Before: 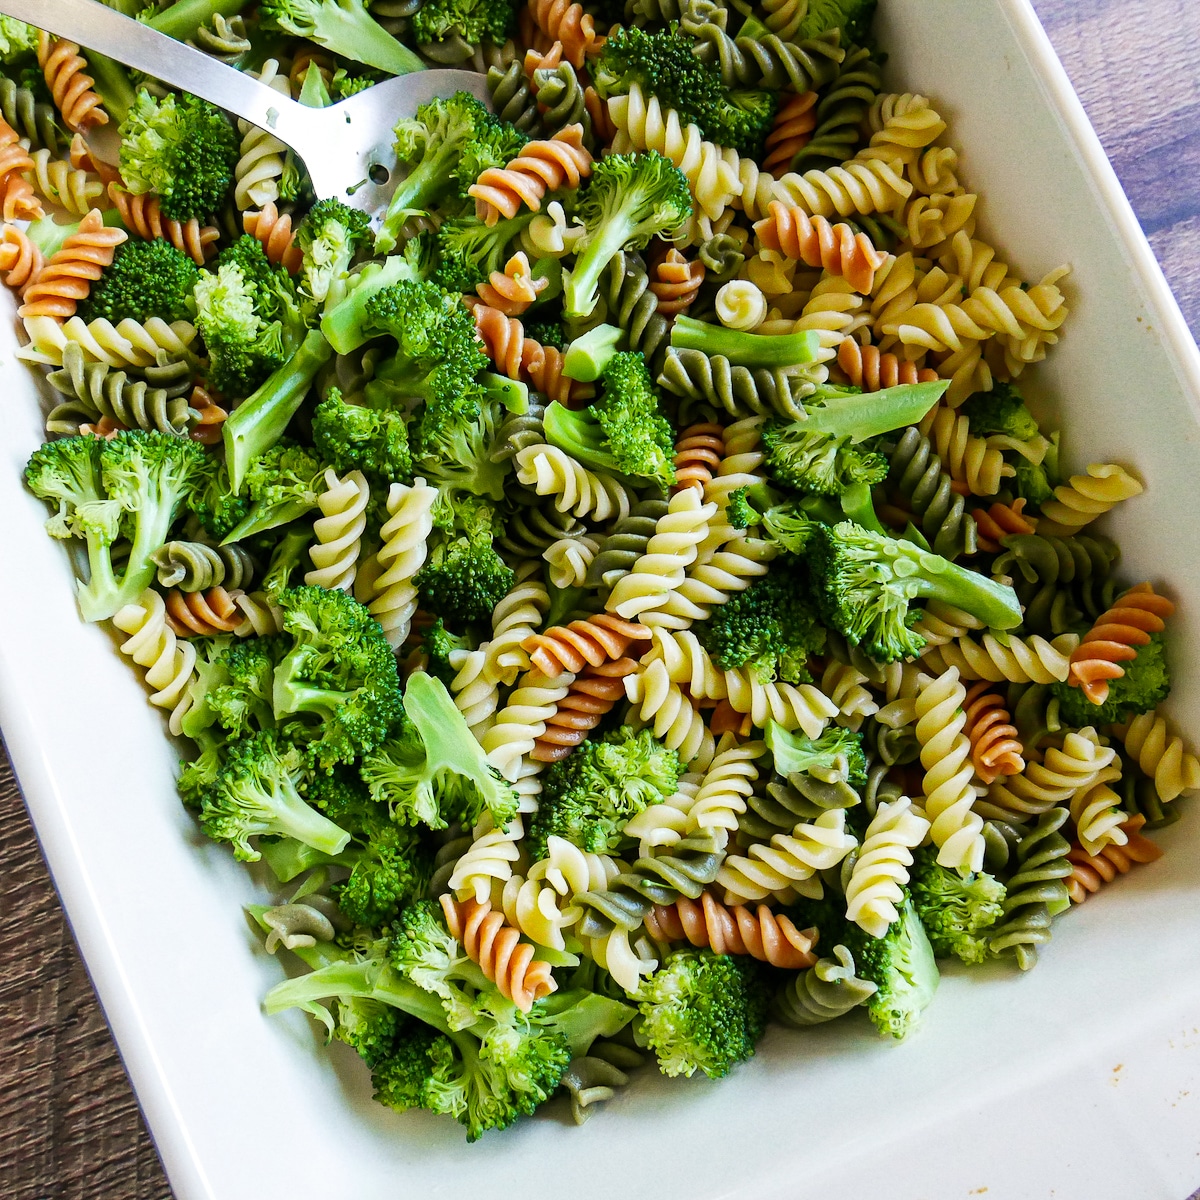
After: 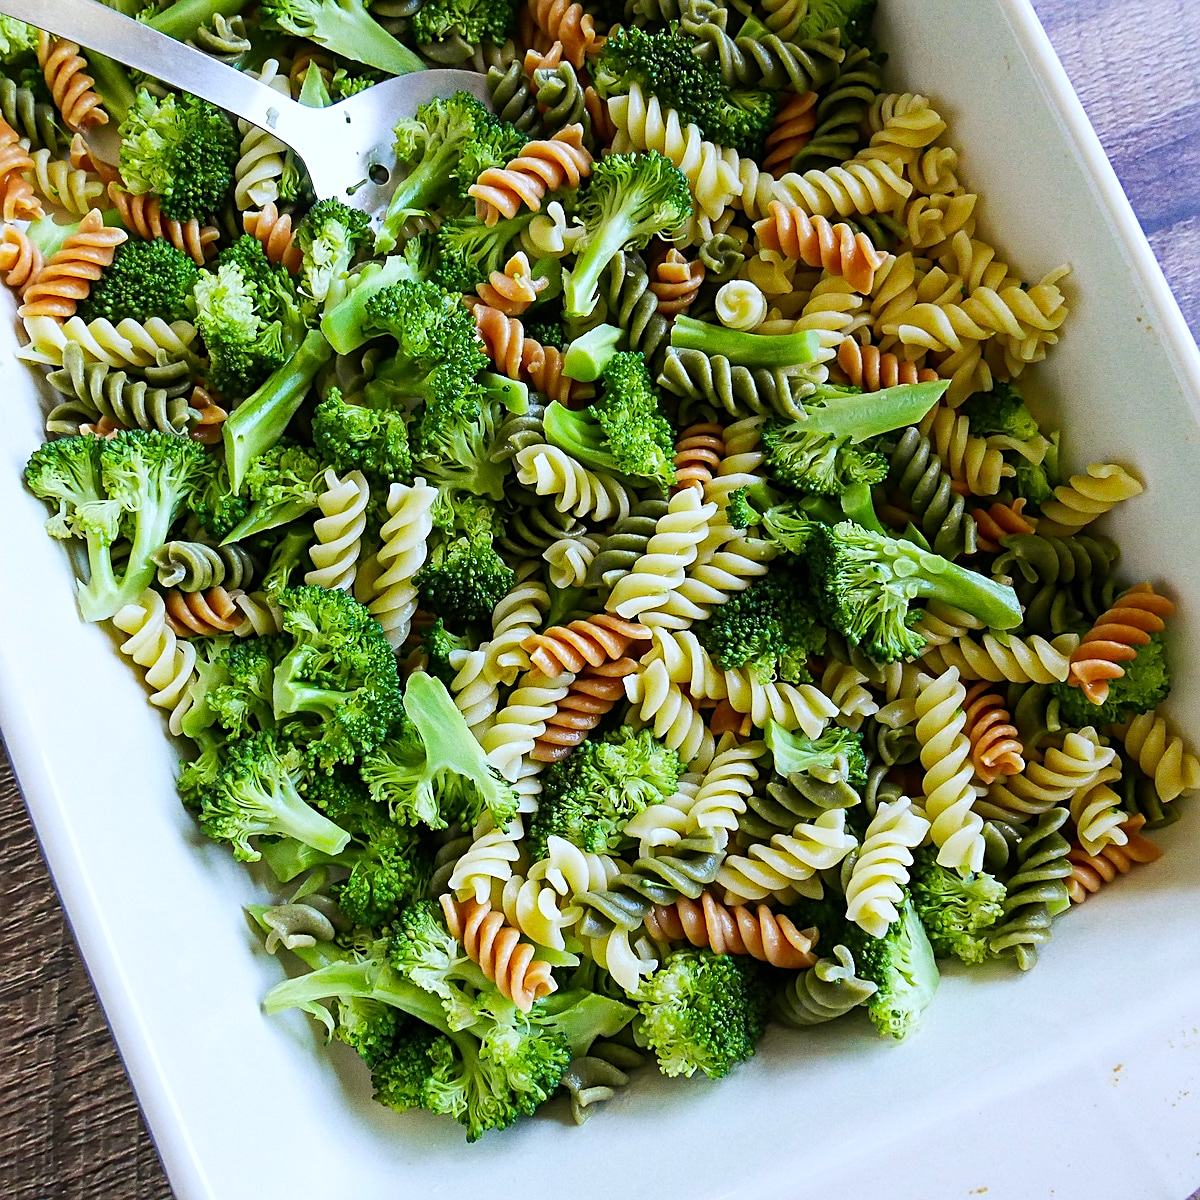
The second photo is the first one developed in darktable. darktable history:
white balance: red 0.954, blue 1.079
sharpen: on, module defaults
